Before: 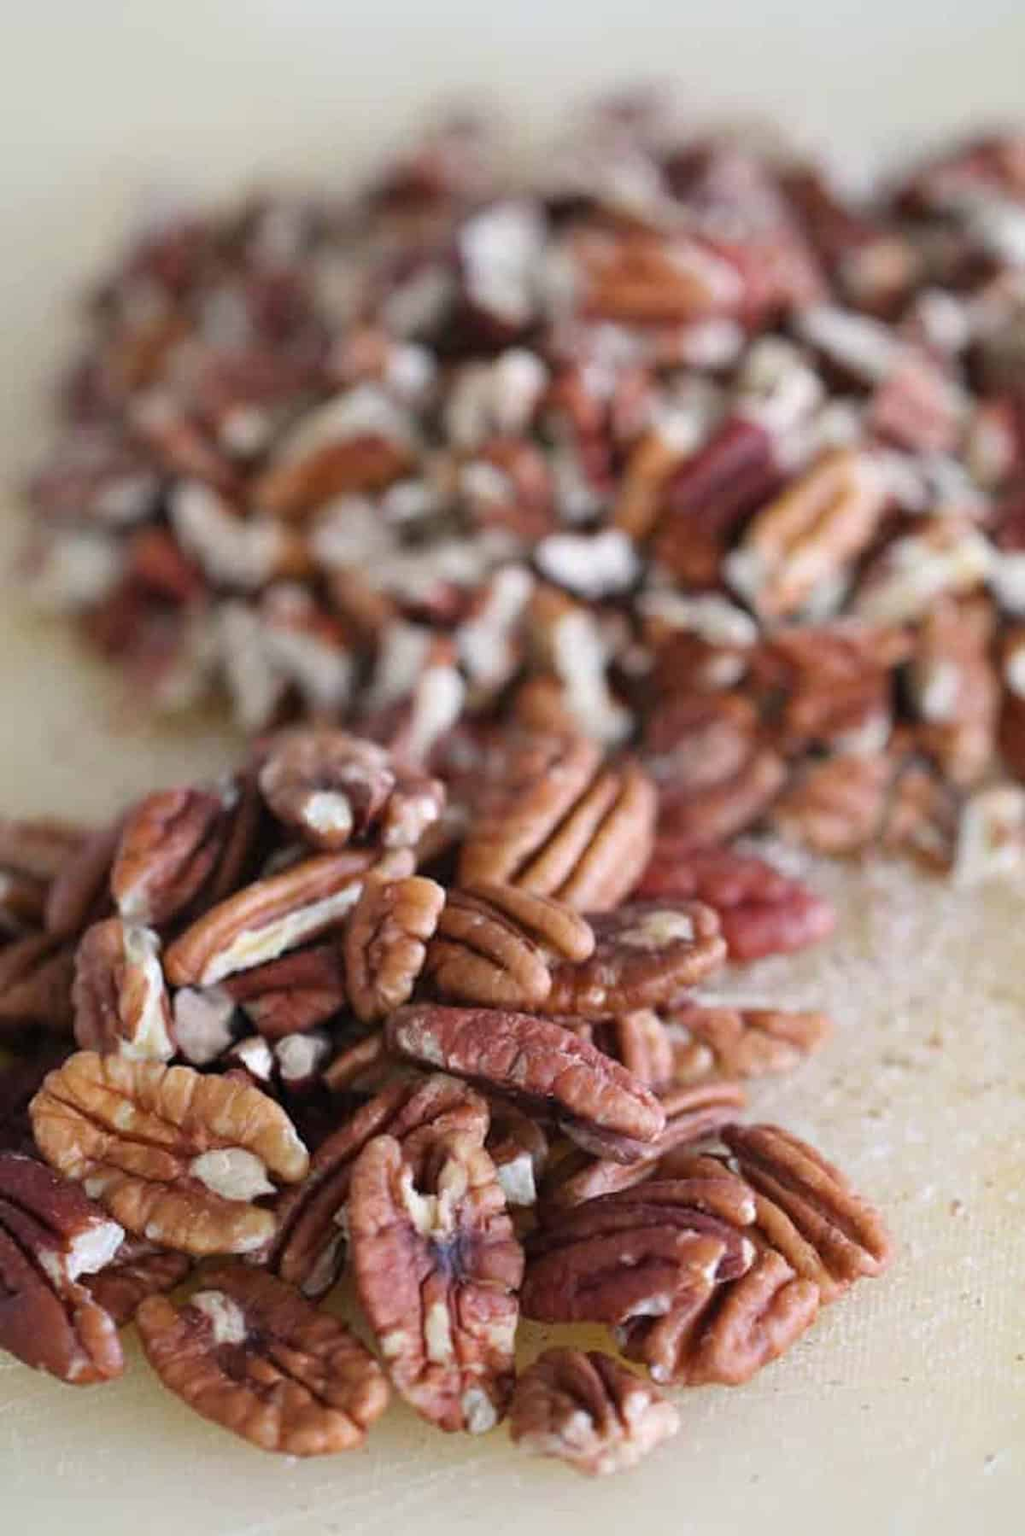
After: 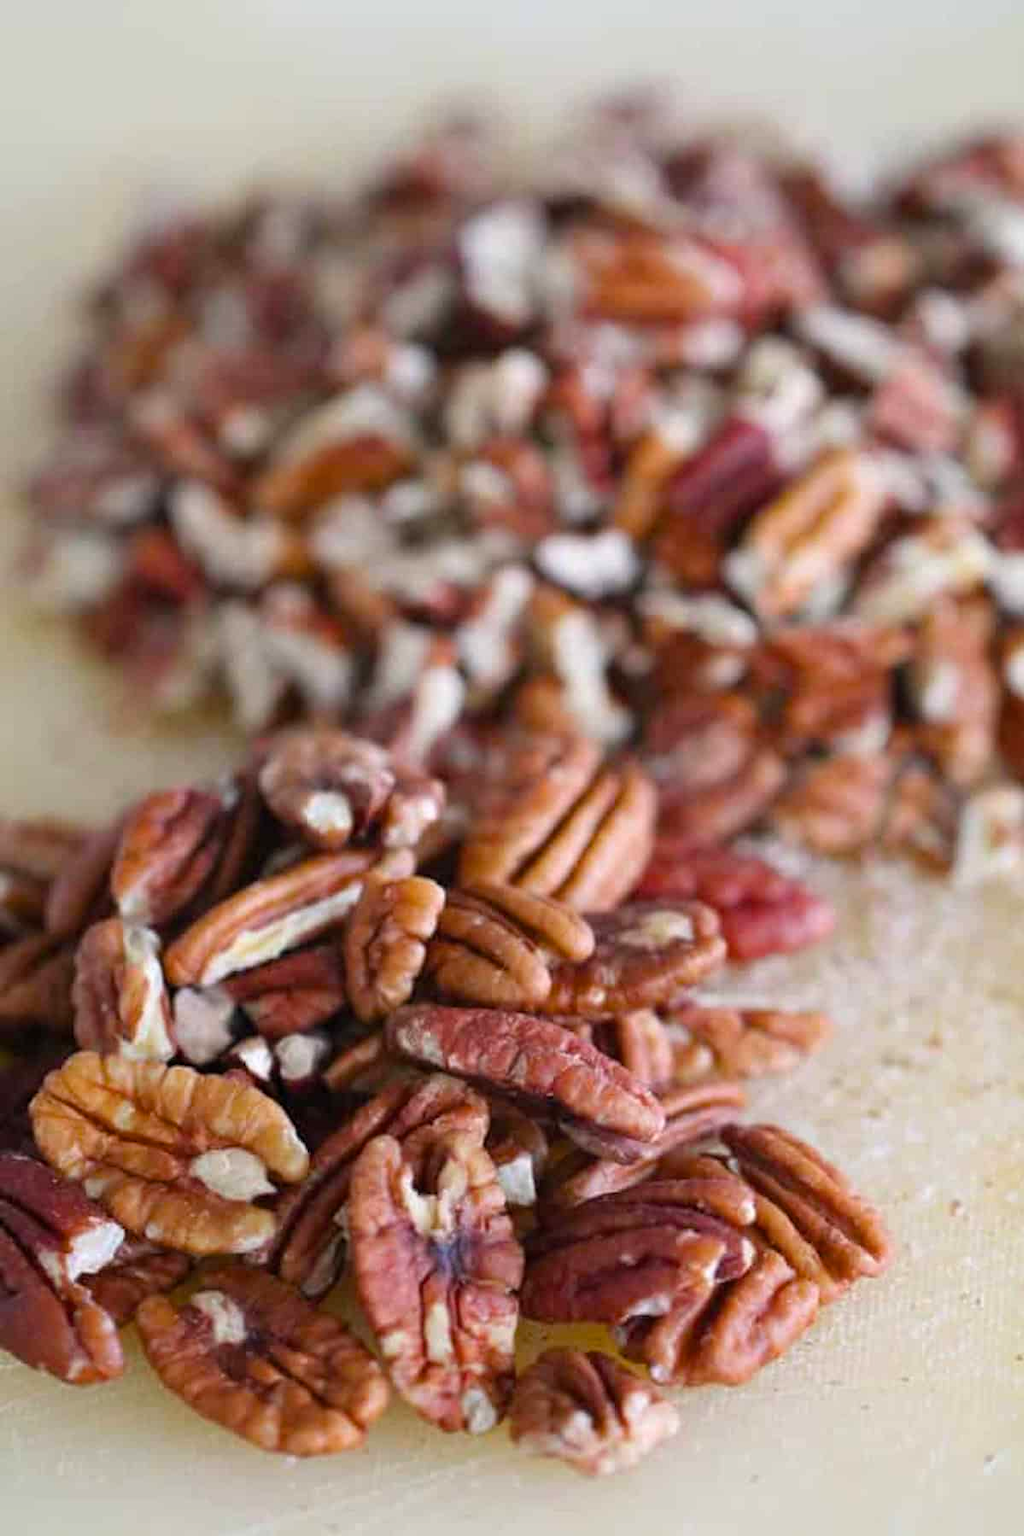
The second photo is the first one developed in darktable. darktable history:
color balance rgb: linear chroma grading › global chroma 15.176%, perceptual saturation grading › global saturation 17.664%, global vibrance -24.739%
